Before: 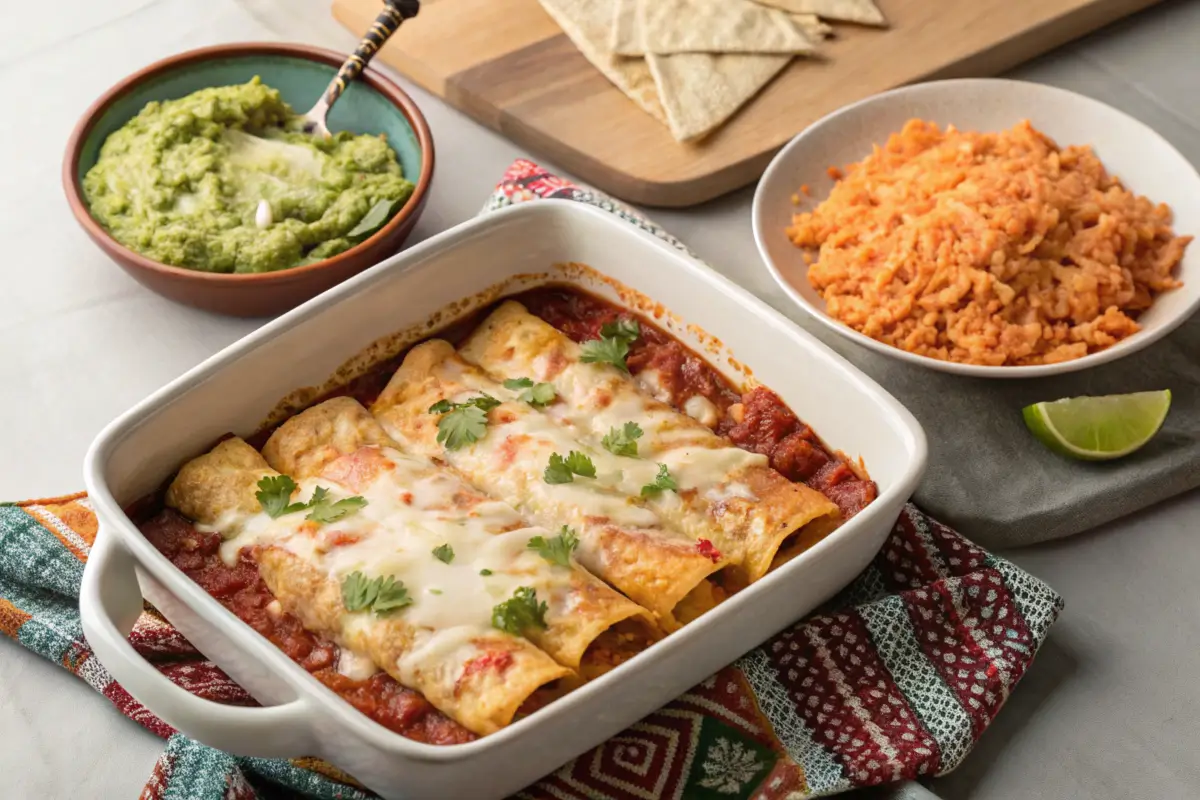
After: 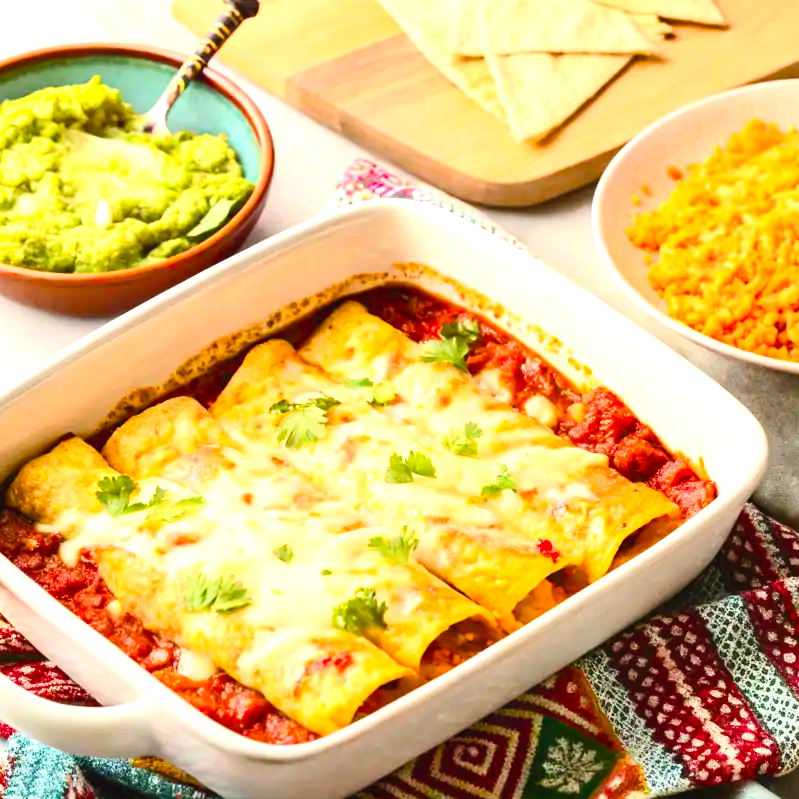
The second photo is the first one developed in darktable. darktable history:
color balance rgb: perceptual saturation grading › global saturation 35%, perceptual saturation grading › highlights -30%, perceptual saturation grading › shadows 35%, perceptual brilliance grading › global brilliance 3%, perceptual brilliance grading › highlights -3%, perceptual brilliance grading › shadows 3%
exposure: black level correction 0, exposure 0.7 EV, compensate exposure bias true, compensate highlight preservation false
crop and rotate: left 13.409%, right 19.924%
contrast brightness saturation: contrast 0.24, brightness 0.26, saturation 0.39
tone equalizer: -8 EV -0.417 EV, -7 EV -0.389 EV, -6 EV -0.333 EV, -5 EV -0.222 EV, -3 EV 0.222 EV, -2 EV 0.333 EV, -1 EV 0.389 EV, +0 EV 0.417 EV, edges refinement/feathering 500, mask exposure compensation -1.57 EV, preserve details no
